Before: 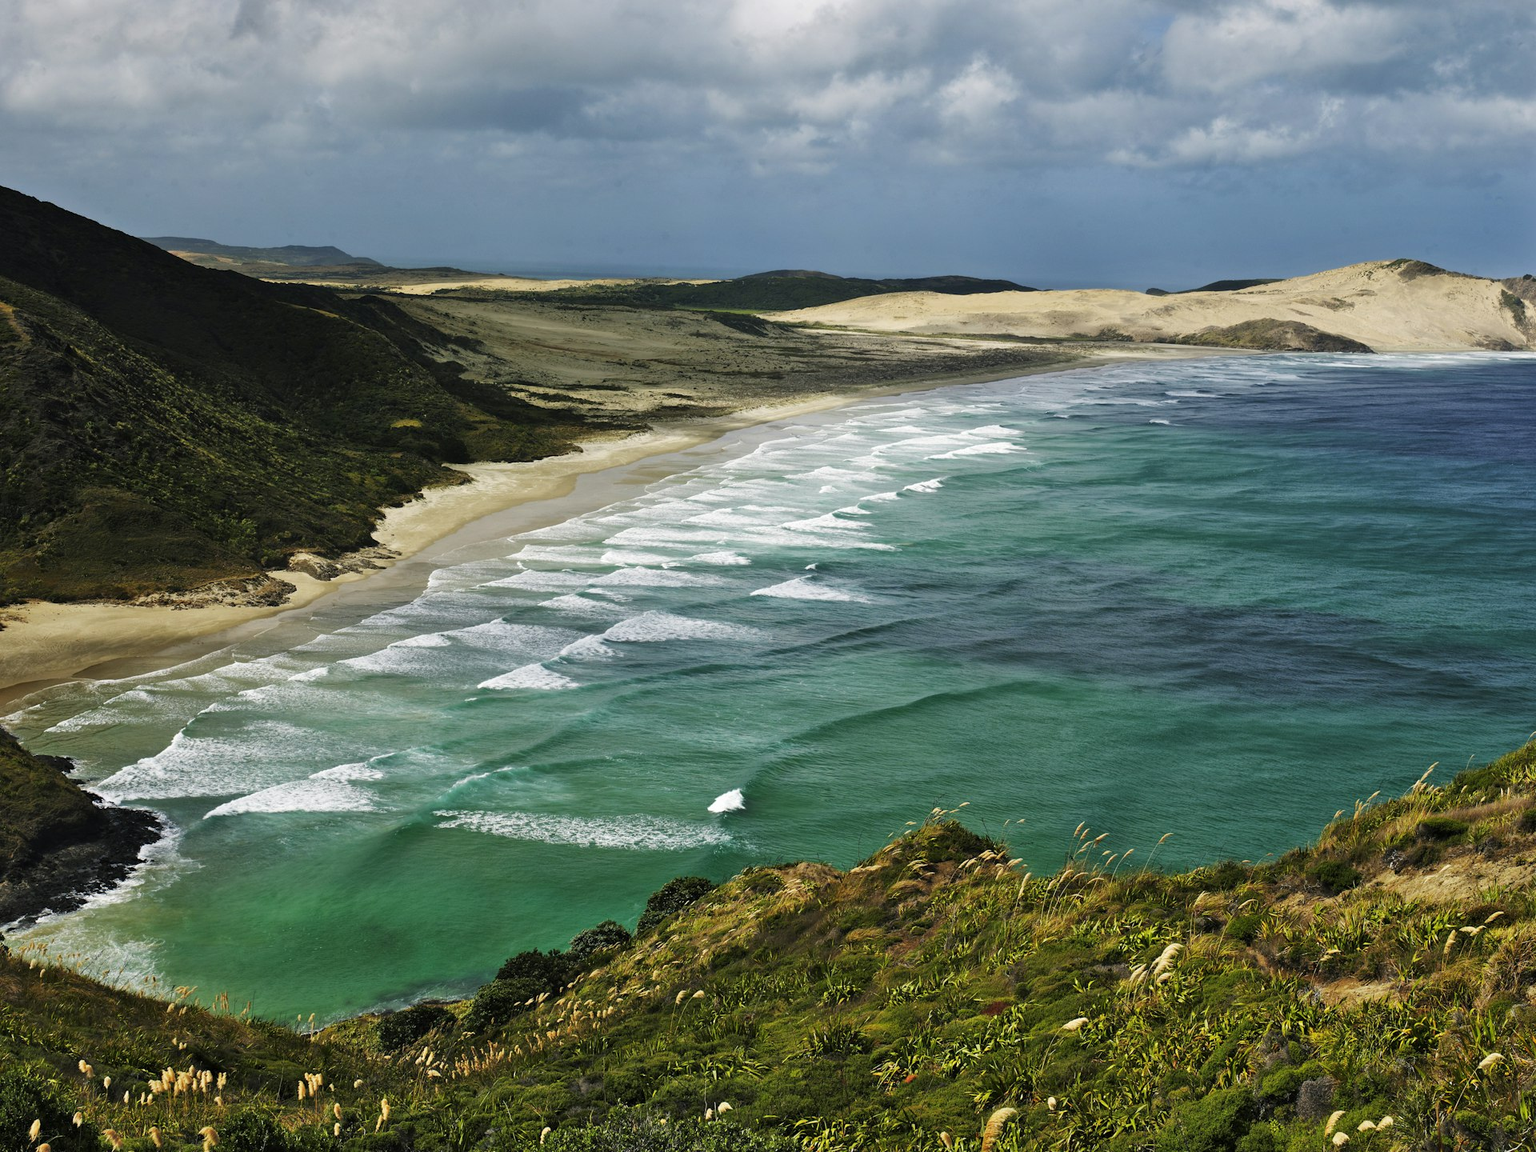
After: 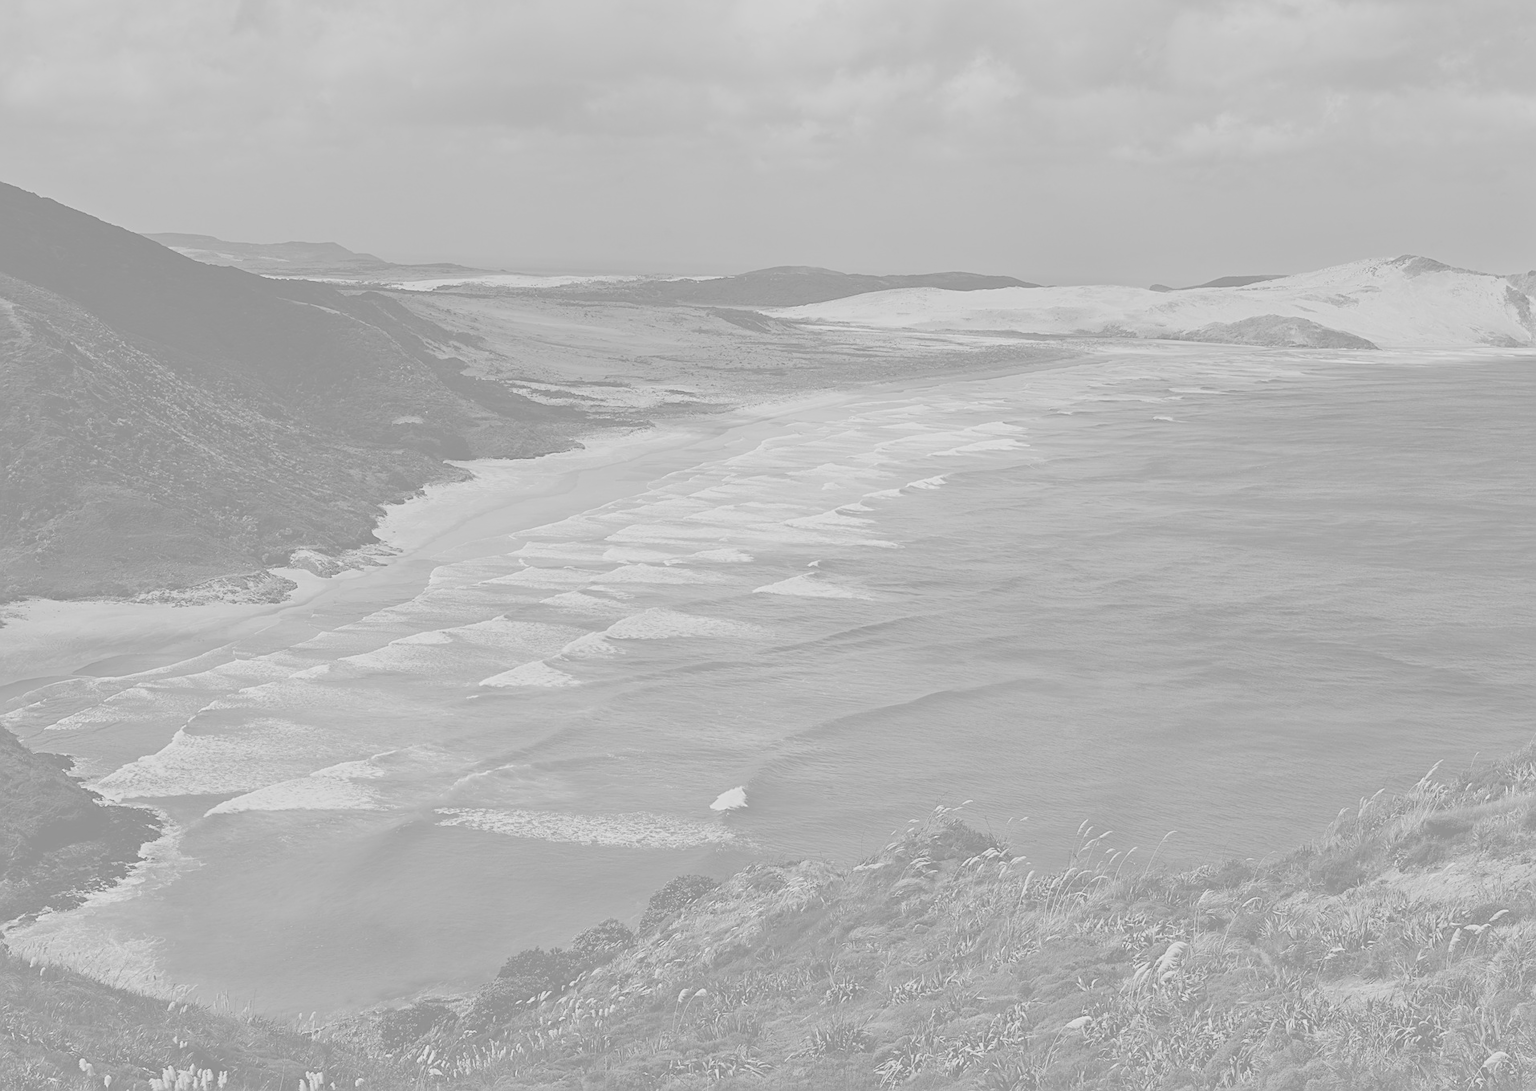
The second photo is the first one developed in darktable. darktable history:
tone equalizer: -8 EV -0.002 EV, -7 EV 0.005 EV, -6 EV -0.009 EV, -5 EV 0.011 EV, -4 EV -0.012 EV, -3 EV 0.007 EV, -2 EV -0.062 EV, -1 EV -0.293 EV, +0 EV -0.582 EV, smoothing diameter 2%, edges refinement/feathering 20, mask exposure compensation -1.57 EV, filter diffusion 5
monochrome: a -74.22, b 78.2
exposure: compensate highlight preservation false
crop: top 0.448%, right 0.264%, bottom 5.045%
sharpen: on, module defaults
colorize: hue 331.2°, saturation 75%, source mix 30.28%, lightness 70.52%, version 1
